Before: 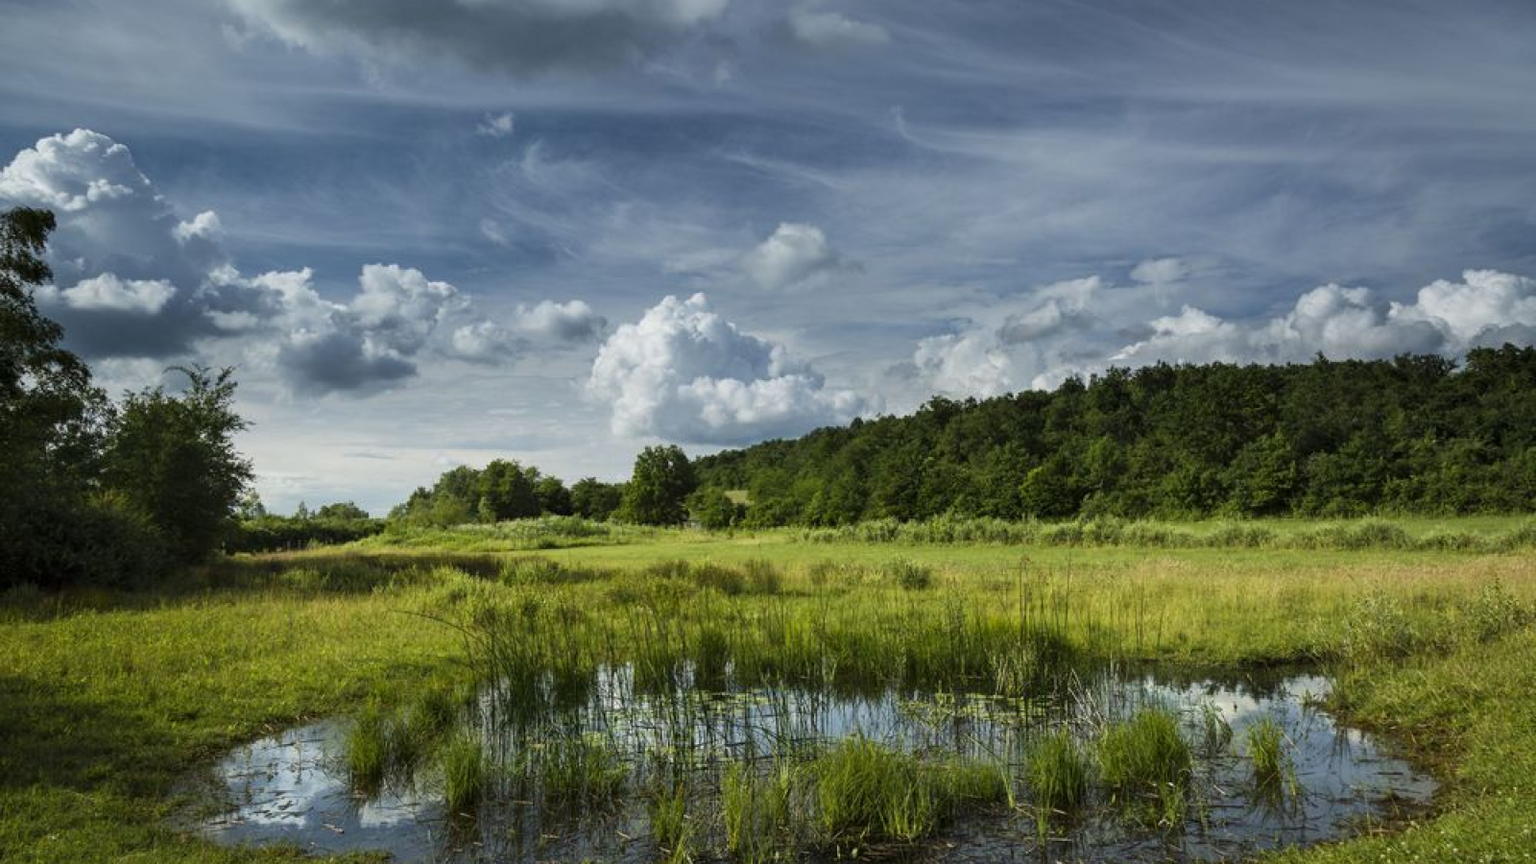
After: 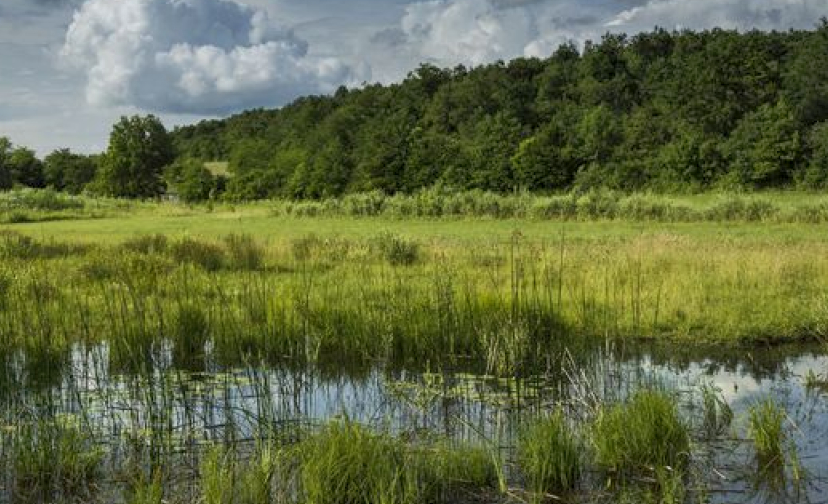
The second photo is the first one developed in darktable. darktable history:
crop: left 34.479%, top 38.822%, right 13.718%, bottom 5.172%
shadows and highlights: on, module defaults
base curve: preserve colors none
local contrast: highlights 100%, shadows 100%, detail 120%, midtone range 0.2
